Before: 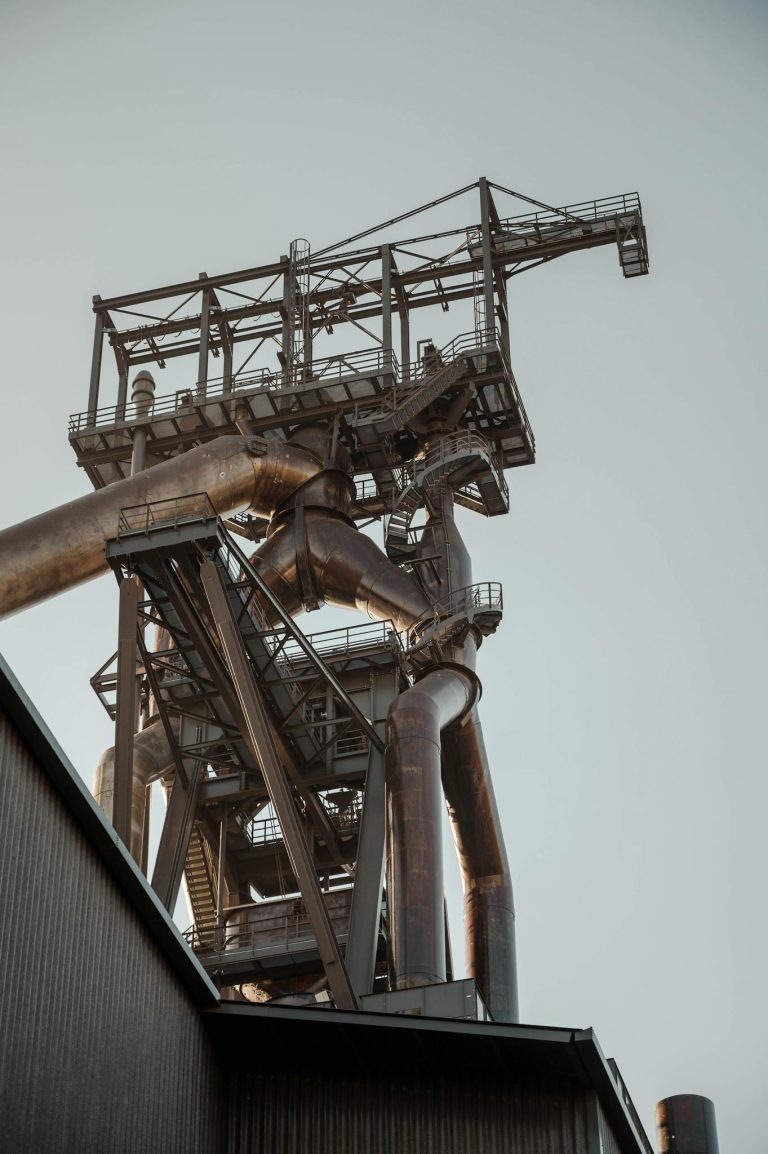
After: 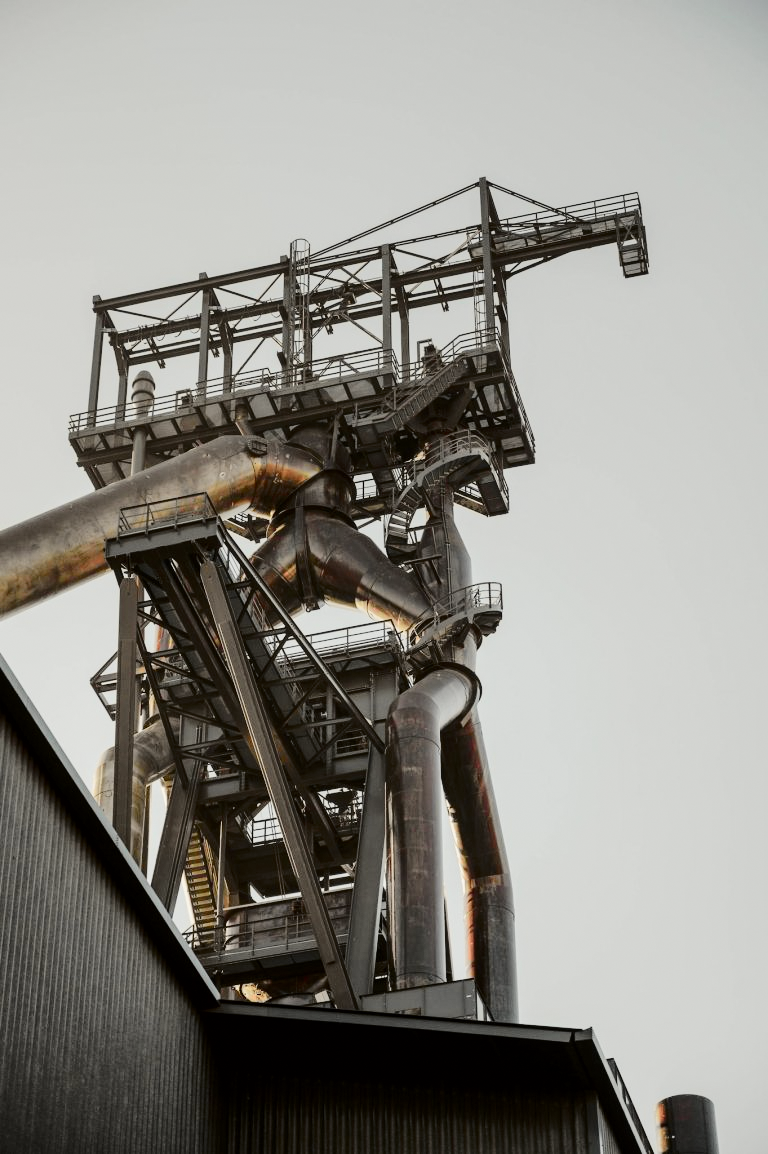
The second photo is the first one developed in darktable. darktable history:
grain: coarseness 0.81 ISO, strength 1.34%, mid-tones bias 0%
tone curve: curves: ch0 [(0.014, 0) (0.13, 0.09) (0.227, 0.211) (0.33, 0.395) (0.494, 0.615) (0.662, 0.76) (0.795, 0.846) (1, 0.969)]; ch1 [(0, 0) (0.366, 0.367) (0.447, 0.416) (0.473, 0.484) (0.504, 0.502) (0.525, 0.518) (0.564, 0.601) (0.634, 0.66) (0.746, 0.804) (1, 1)]; ch2 [(0, 0) (0.333, 0.346) (0.375, 0.375) (0.424, 0.43) (0.476, 0.498) (0.496, 0.505) (0.517, 0.522) (0.548, 0.548) (0.579, 0.618) (0.651, 0.674) (0.688, 0.728) (1, 1)], color space Lab, independent channels, preserve colors none
